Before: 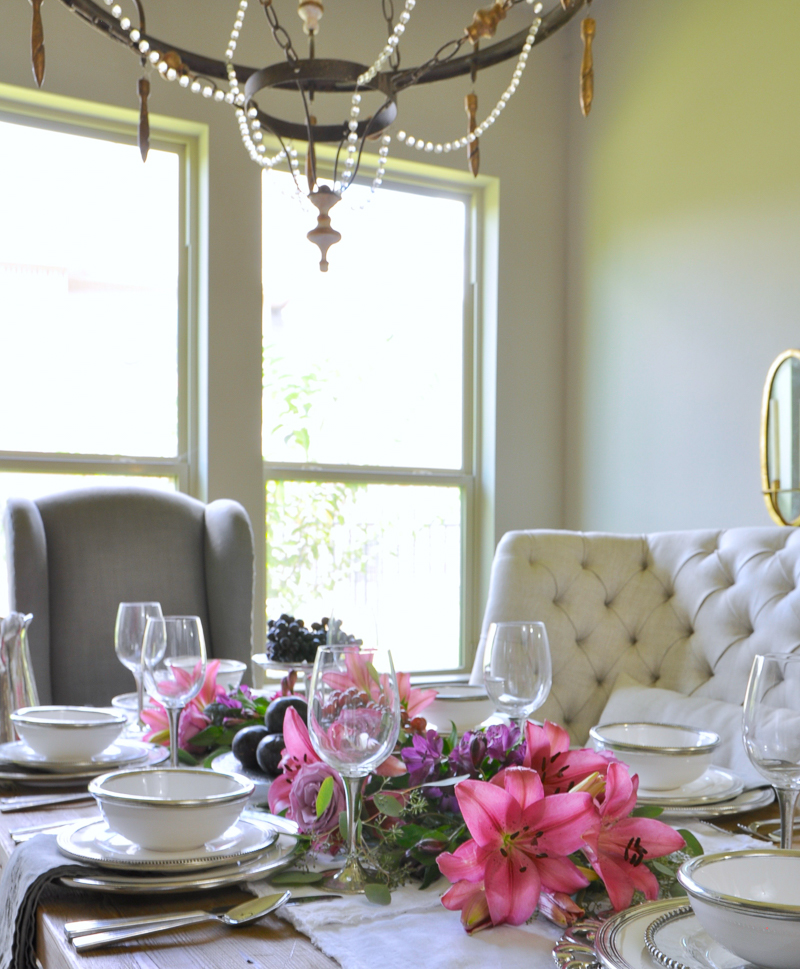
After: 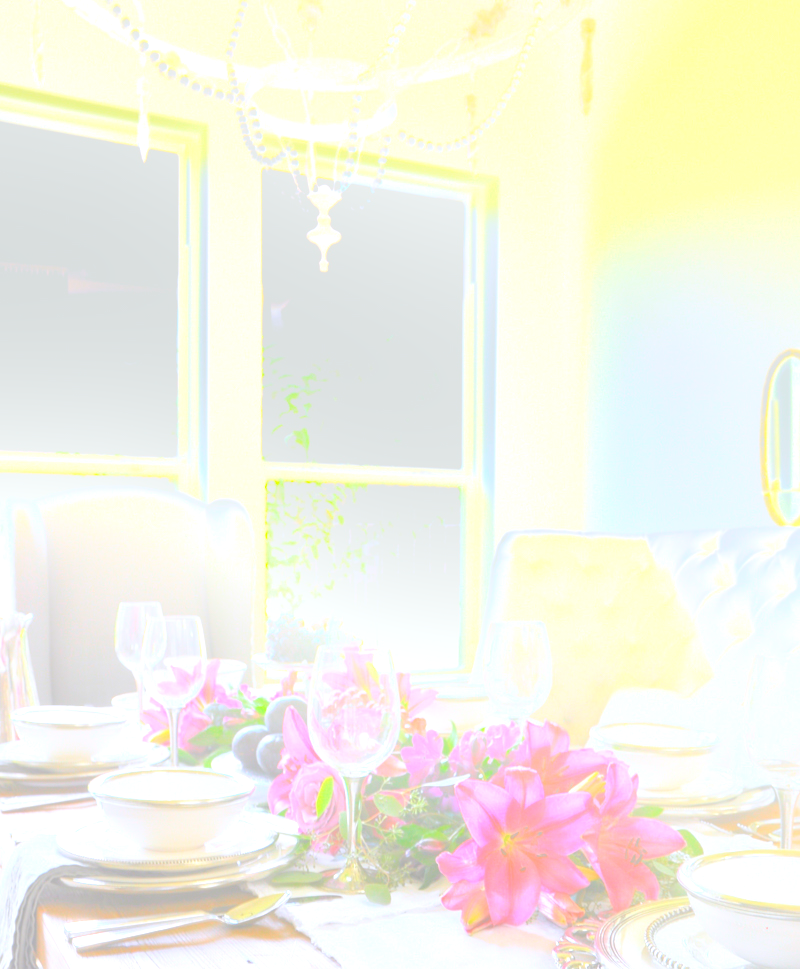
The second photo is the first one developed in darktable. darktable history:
exposure: exposure 1.2 EV, compensate highlight preservation false
bloom: size 38%, threshold 95%, strength 30%
